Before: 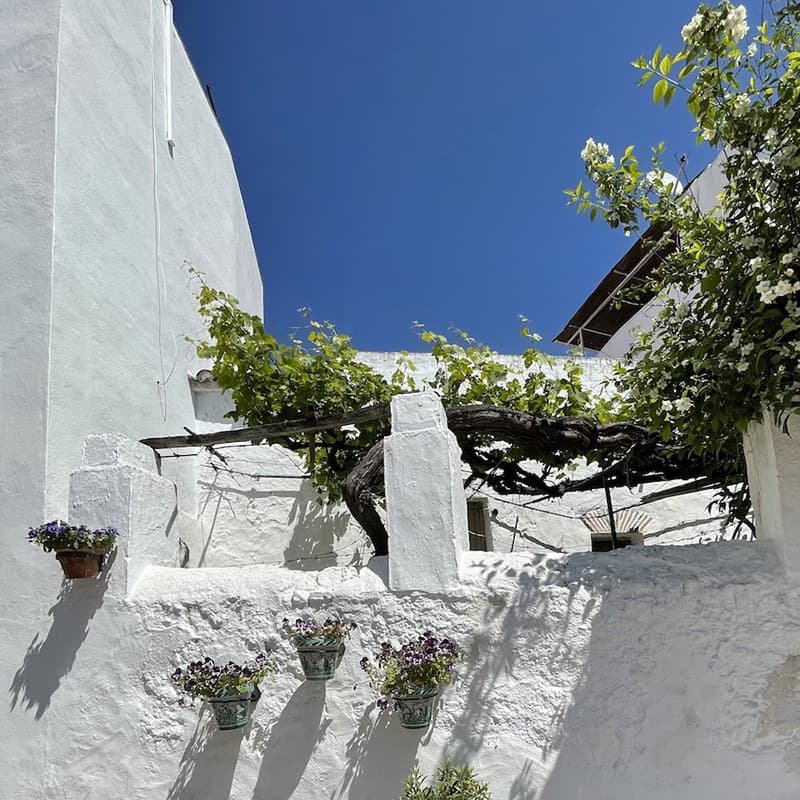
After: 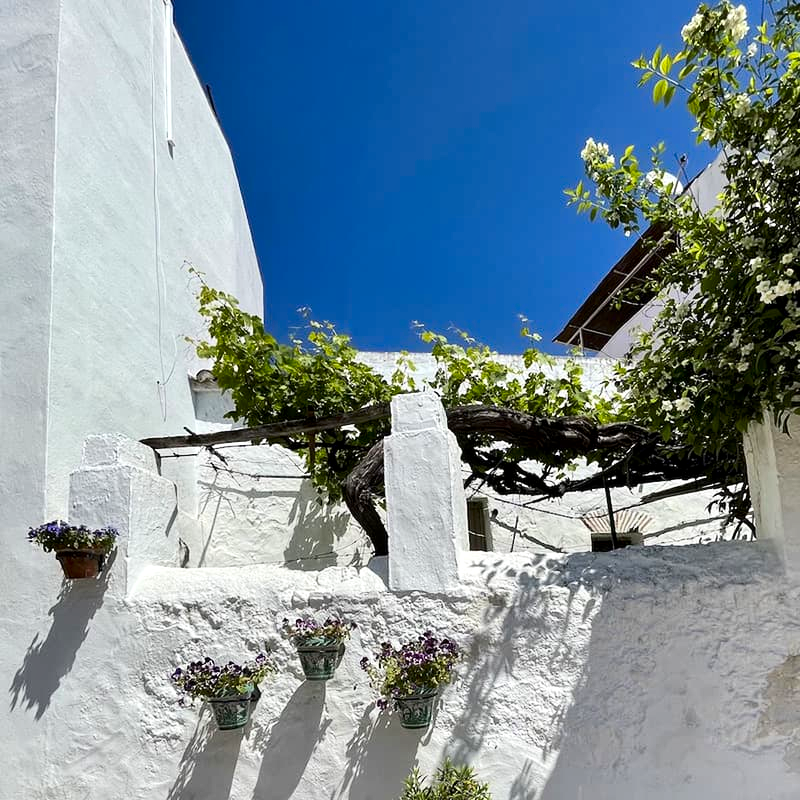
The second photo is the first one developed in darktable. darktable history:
contrast brightness saturation: contrast 0.181, saturation 0.309
local contrast: highlights 106%, shadows 99%, detail 120%, midtone range 0.2
